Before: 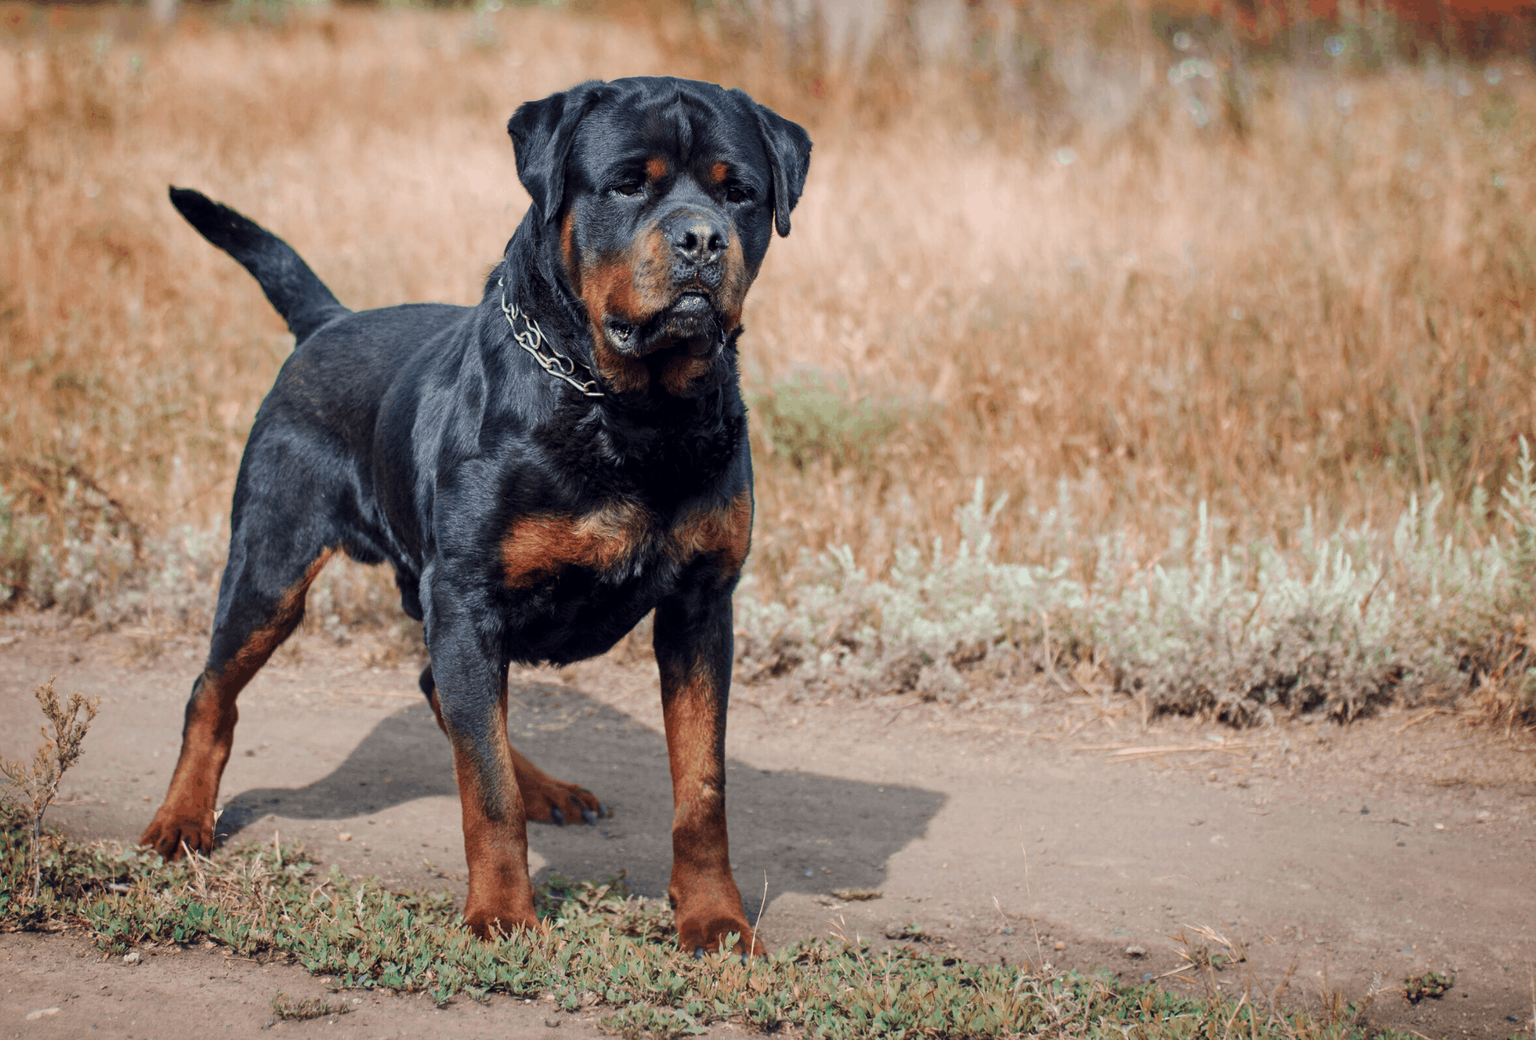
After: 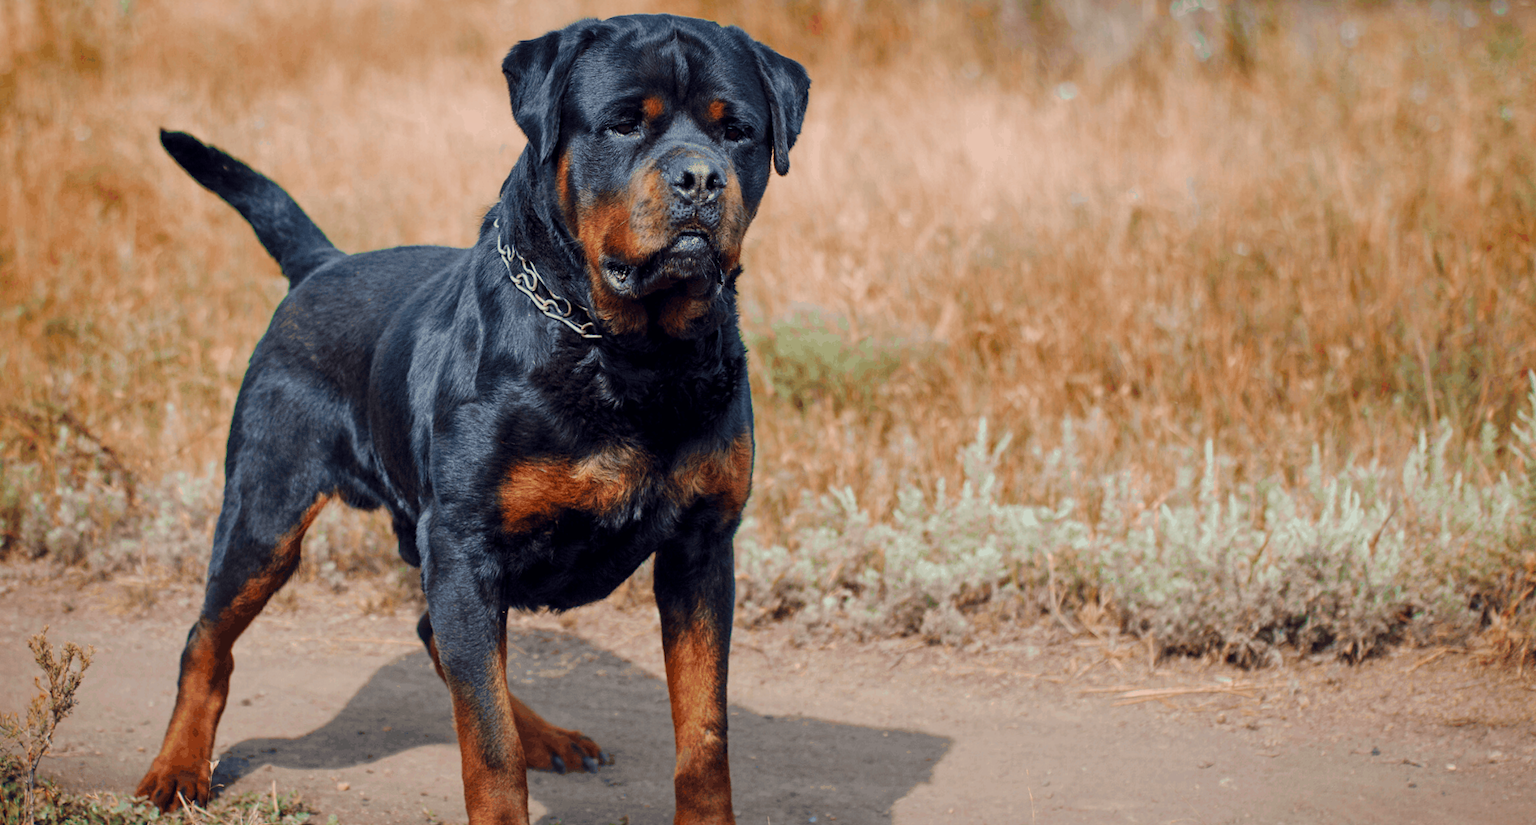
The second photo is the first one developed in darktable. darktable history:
color balance rgb: perceptual saturation grading › global saturation 20%, global vibrance 20%
shadows and highlights: shadows -20, white point adjustment -2, highlights -35
rotate and perspective: rotation -0.45°, automatic cropping original format, crop left 0.008, crop right 0.992, crop top 0.012, crop bottom 0.988
crop and rotate: top 5.667%, bottom 14.937%
